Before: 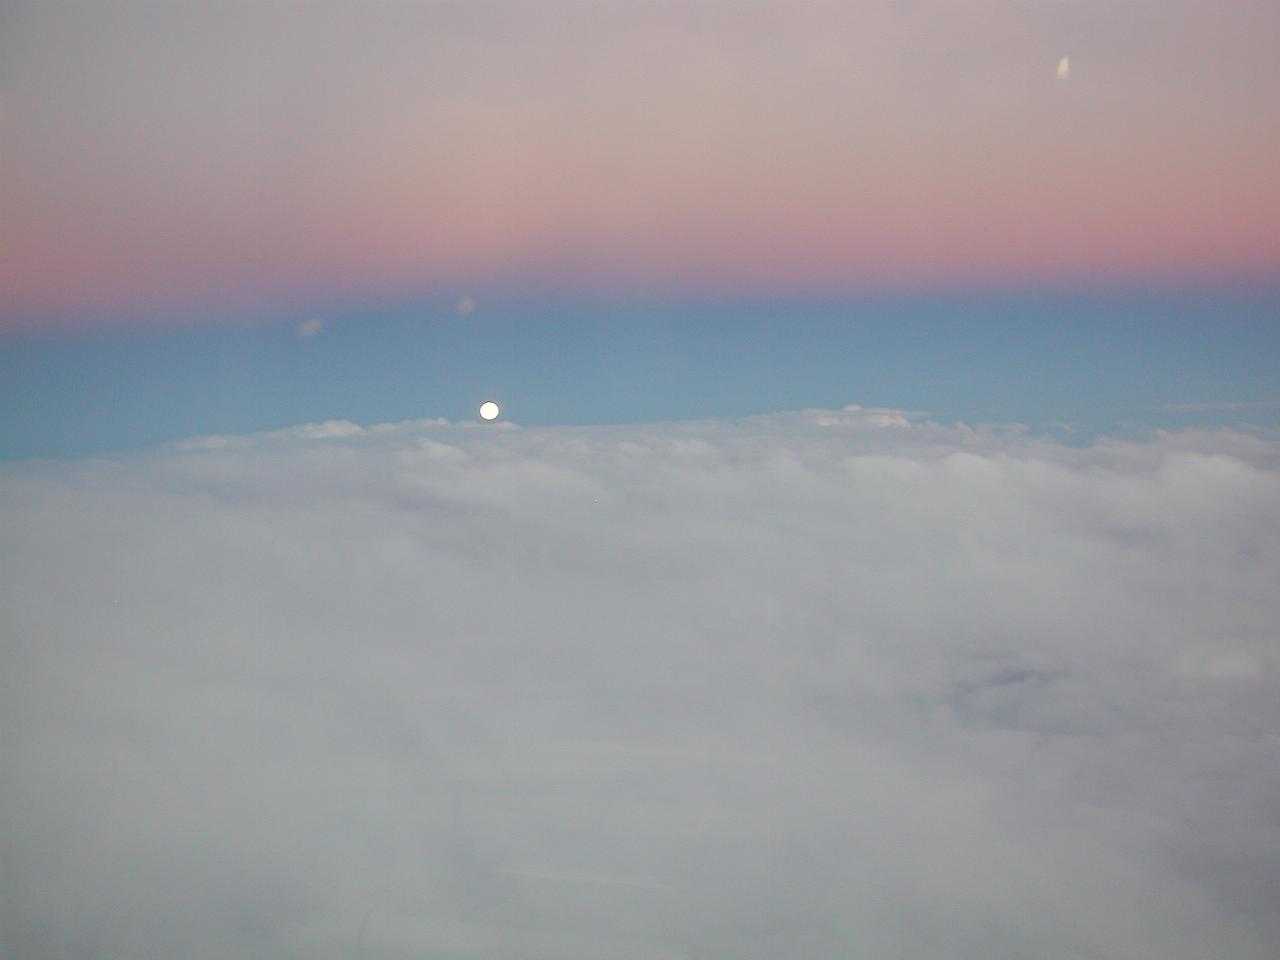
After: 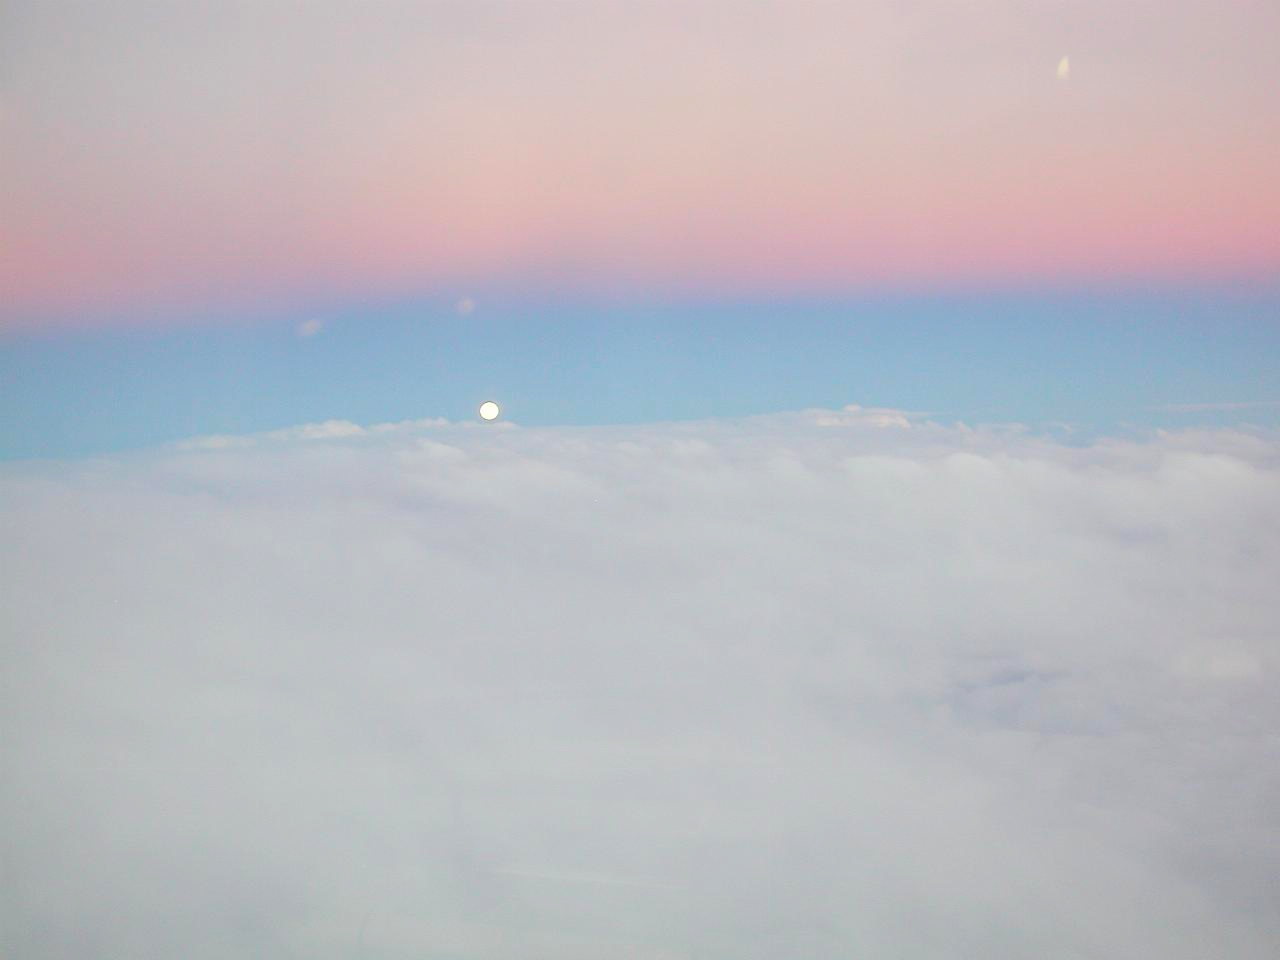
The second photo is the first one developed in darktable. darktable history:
contrast brightness saturation: contrast 0.104, brightness 0.296, saturation 0.149
